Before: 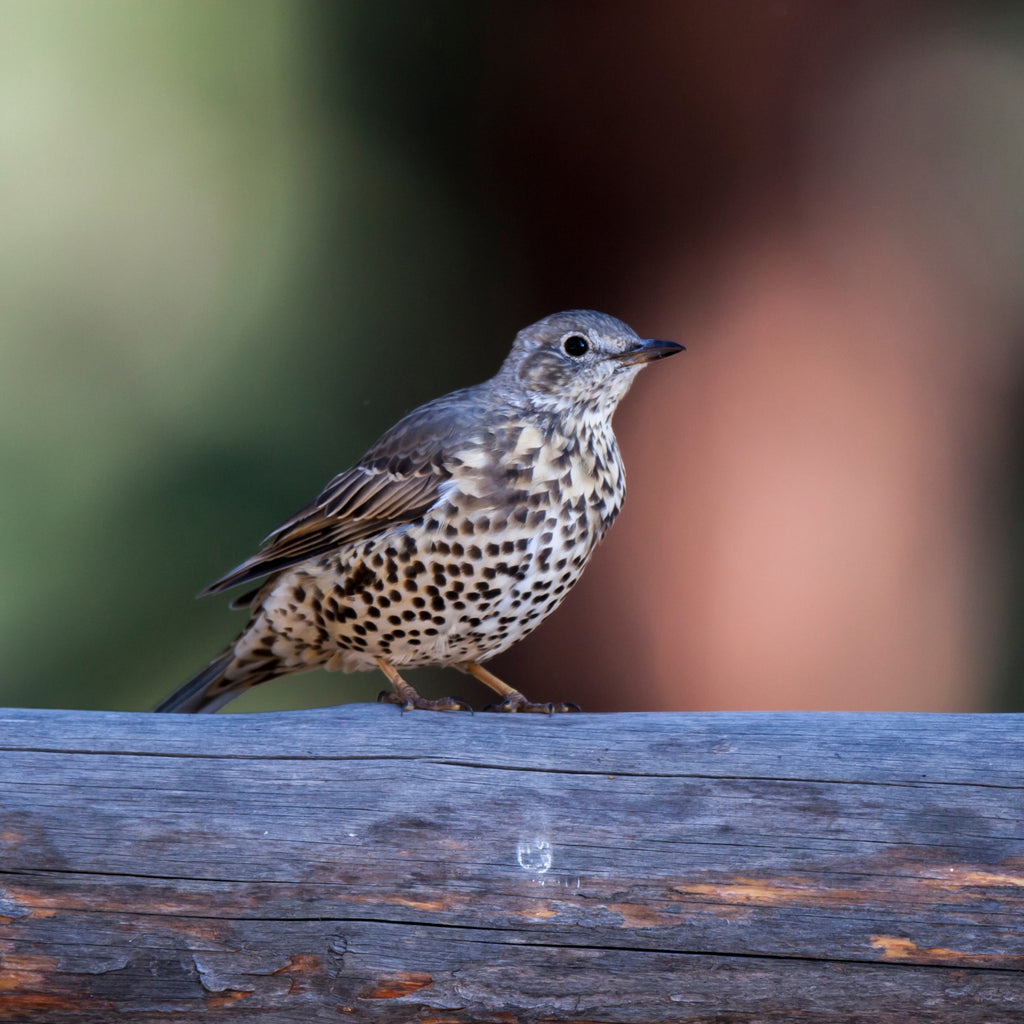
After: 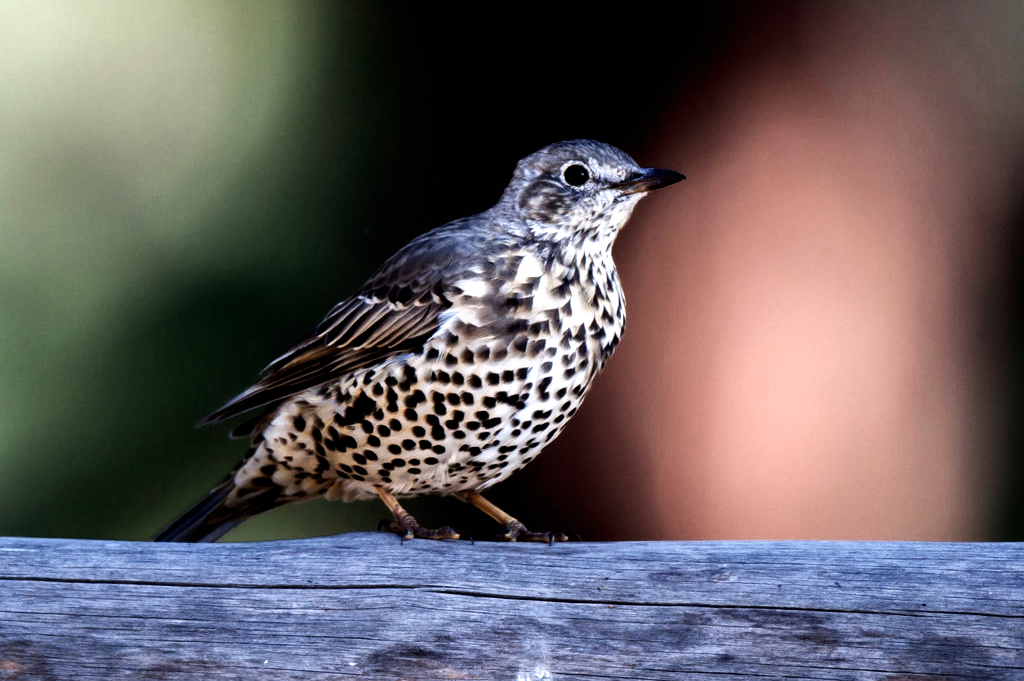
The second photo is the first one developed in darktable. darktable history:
contrast brightness saturation: contrast 0.1, saturation -0.3
filmic rgb: black relative exposure -8.2 EV, white relative exposure 2.2 EV, threshold 3 EV, hardness 7.11, latitude 85.74%, contrast 1.696, highlights saturation mix -4%, shadows ↔ highlights balance -2.69%, preserve chrominance no, color science v5 (2021), contrast in shadows safe, contrast in highlights safe, enable highlight reconstruction true
crop: top 16.727%, bottom 16.727%
